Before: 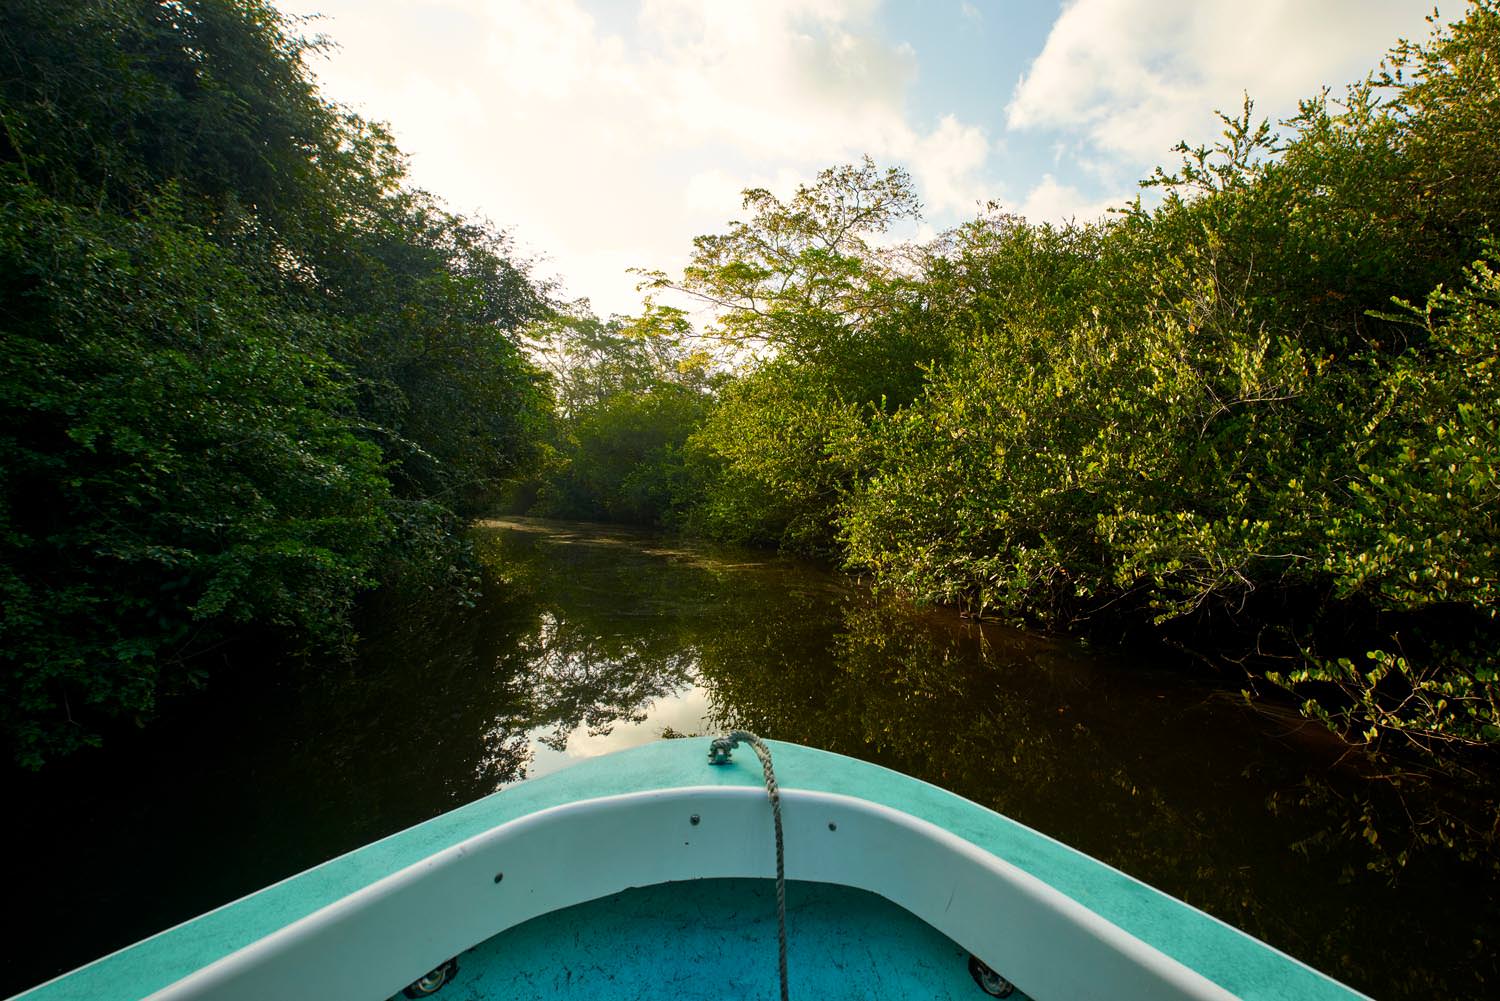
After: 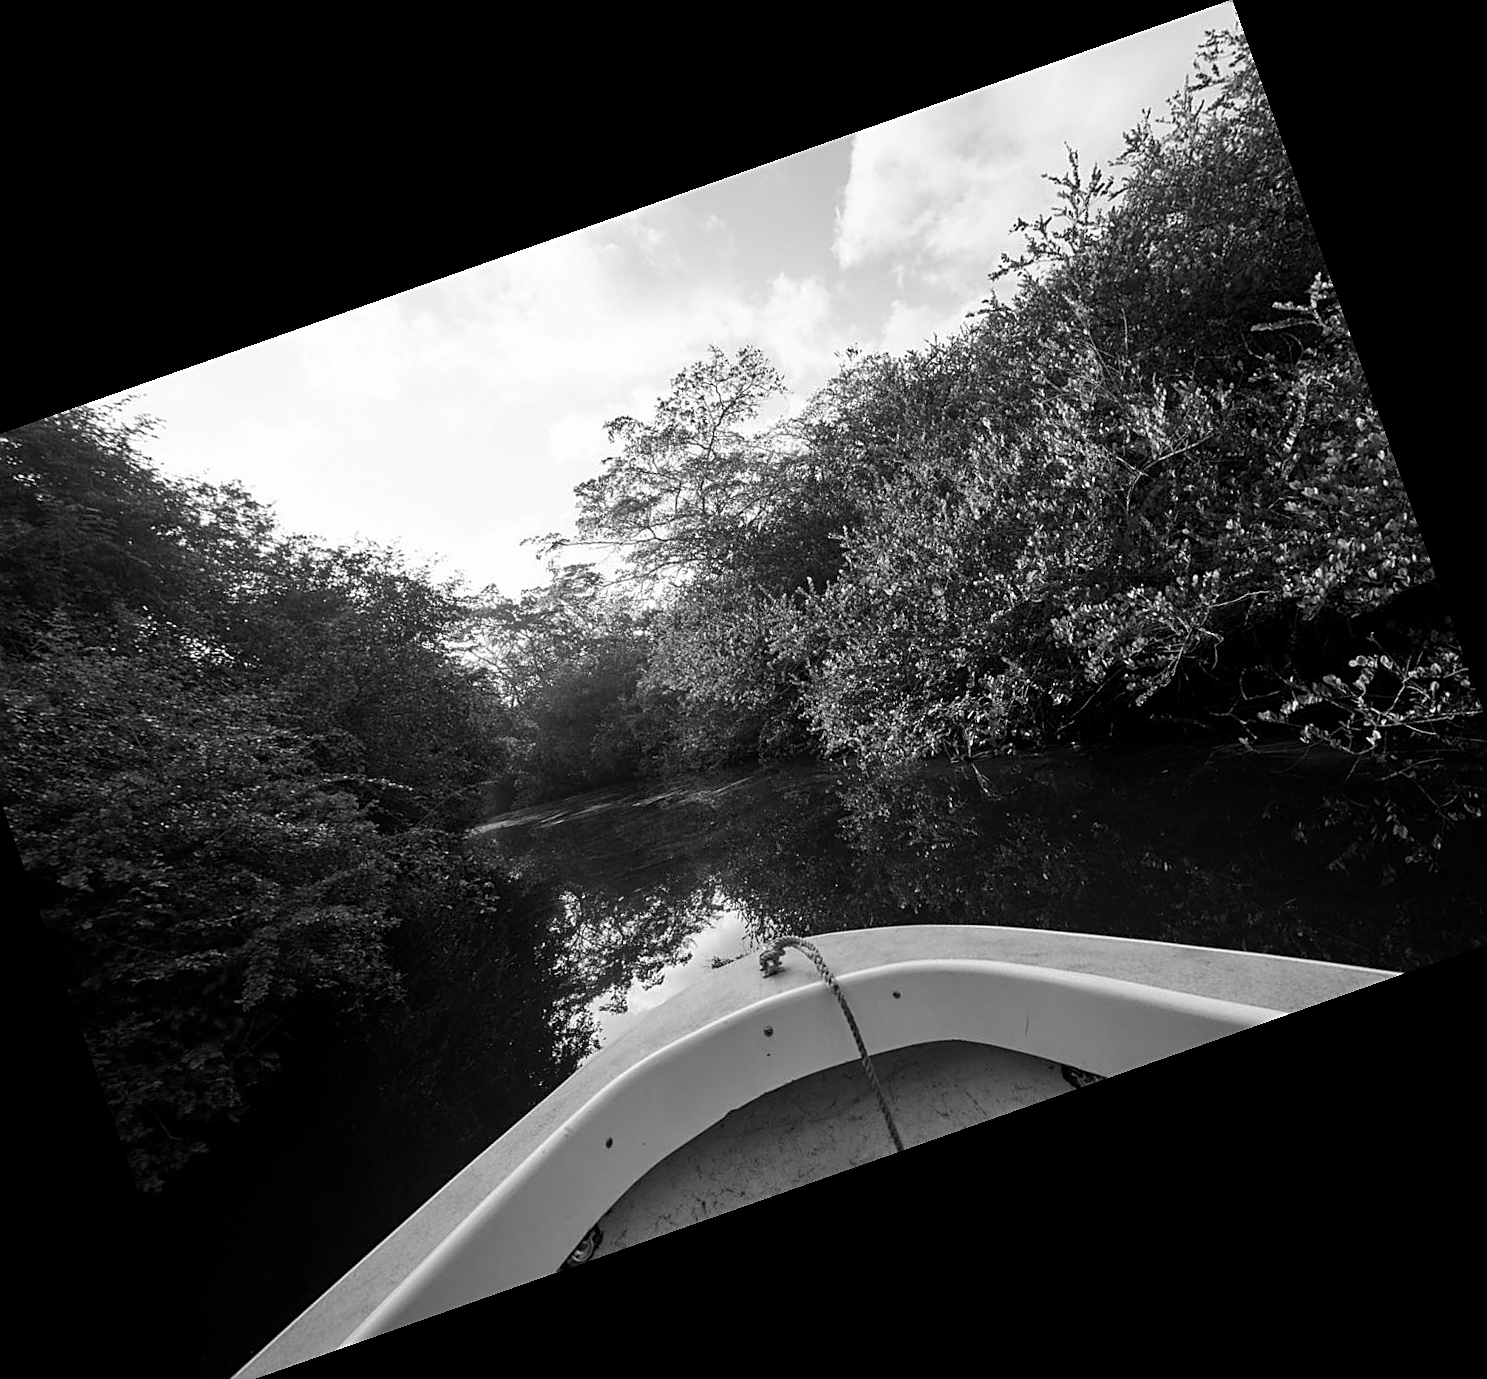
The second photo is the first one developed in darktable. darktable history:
crop and rotate: angle 19.43°, left 6.812%, right 4.125%, bottom 1.087%
monochrome: on, module defaults
rotate and perspective: rotation 0.074°, lens shift (vertical) 0.096, lens shift (horizontal) -0.041, crop left 0.043, crop right 0.952, crop top 0.024, crop bottom 0.979
sharpen: on, module defaults
